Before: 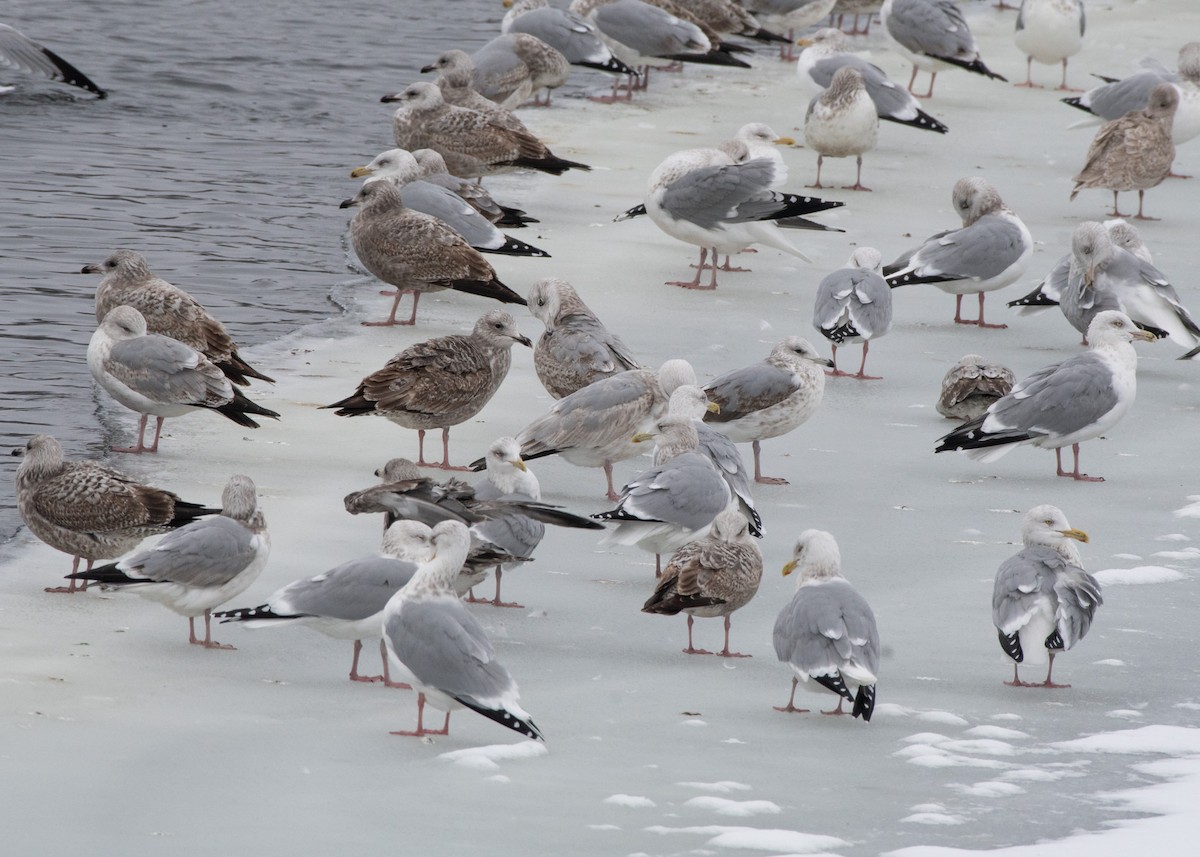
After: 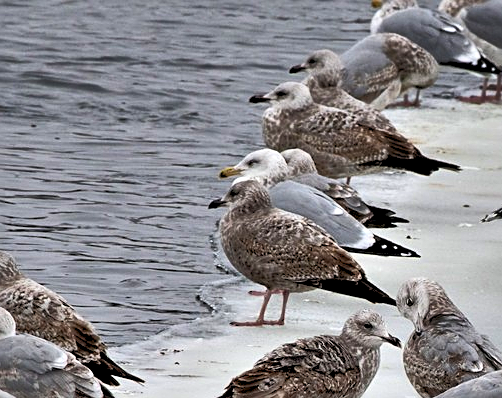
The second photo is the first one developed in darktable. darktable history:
crop and rotate: left 10.935%, top 0.096%, right 47.188%, bottom 53.444%
exposure: black level correction 0.007, exposure 0.09 EV, compensate highlight preservation false
sharpen: on, module defaults
shadows and highlights: shadows 20.99, highlights -82.78, soften with gaussian
contrast equalizer: octaves 7, y [[0.6 ×6], [0.55 ×6], [0 ×6], [0 ×6], [0 ×6]]
levels: black 8.56%
contrast brightness saturation: contrast 0.095, brightness 0.315, saturation 0.137
